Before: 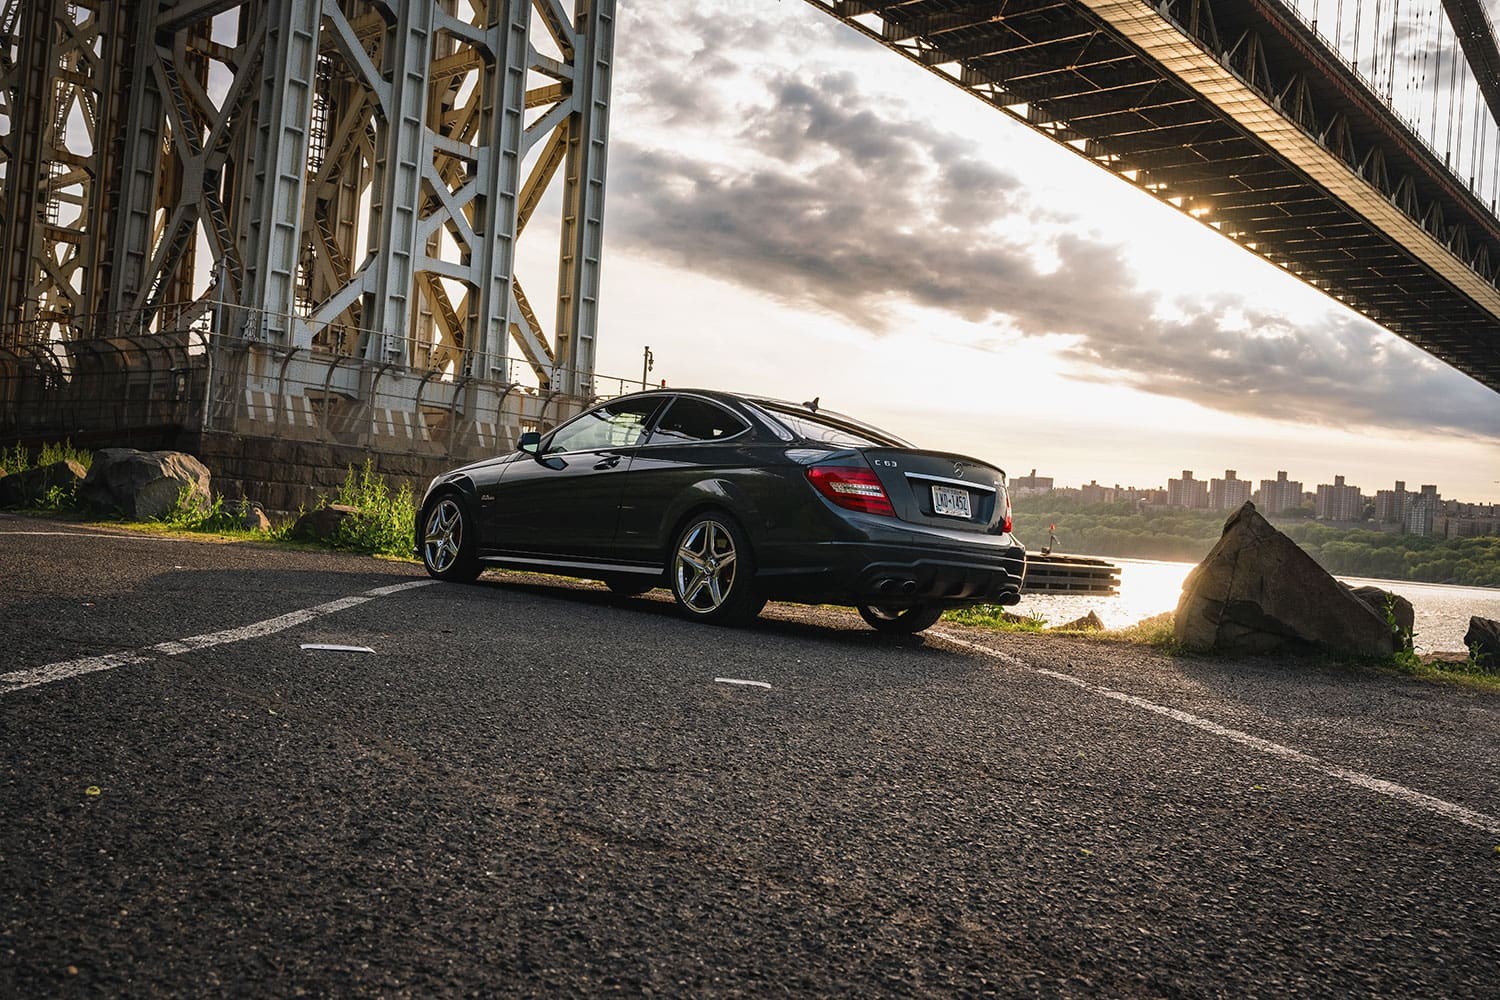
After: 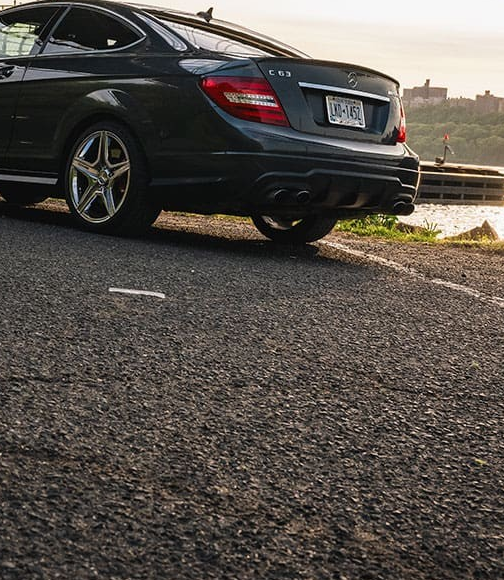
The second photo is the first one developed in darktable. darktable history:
crop: left 40.438%, top 39.065%, right 25.958%, bottom 2.833%
